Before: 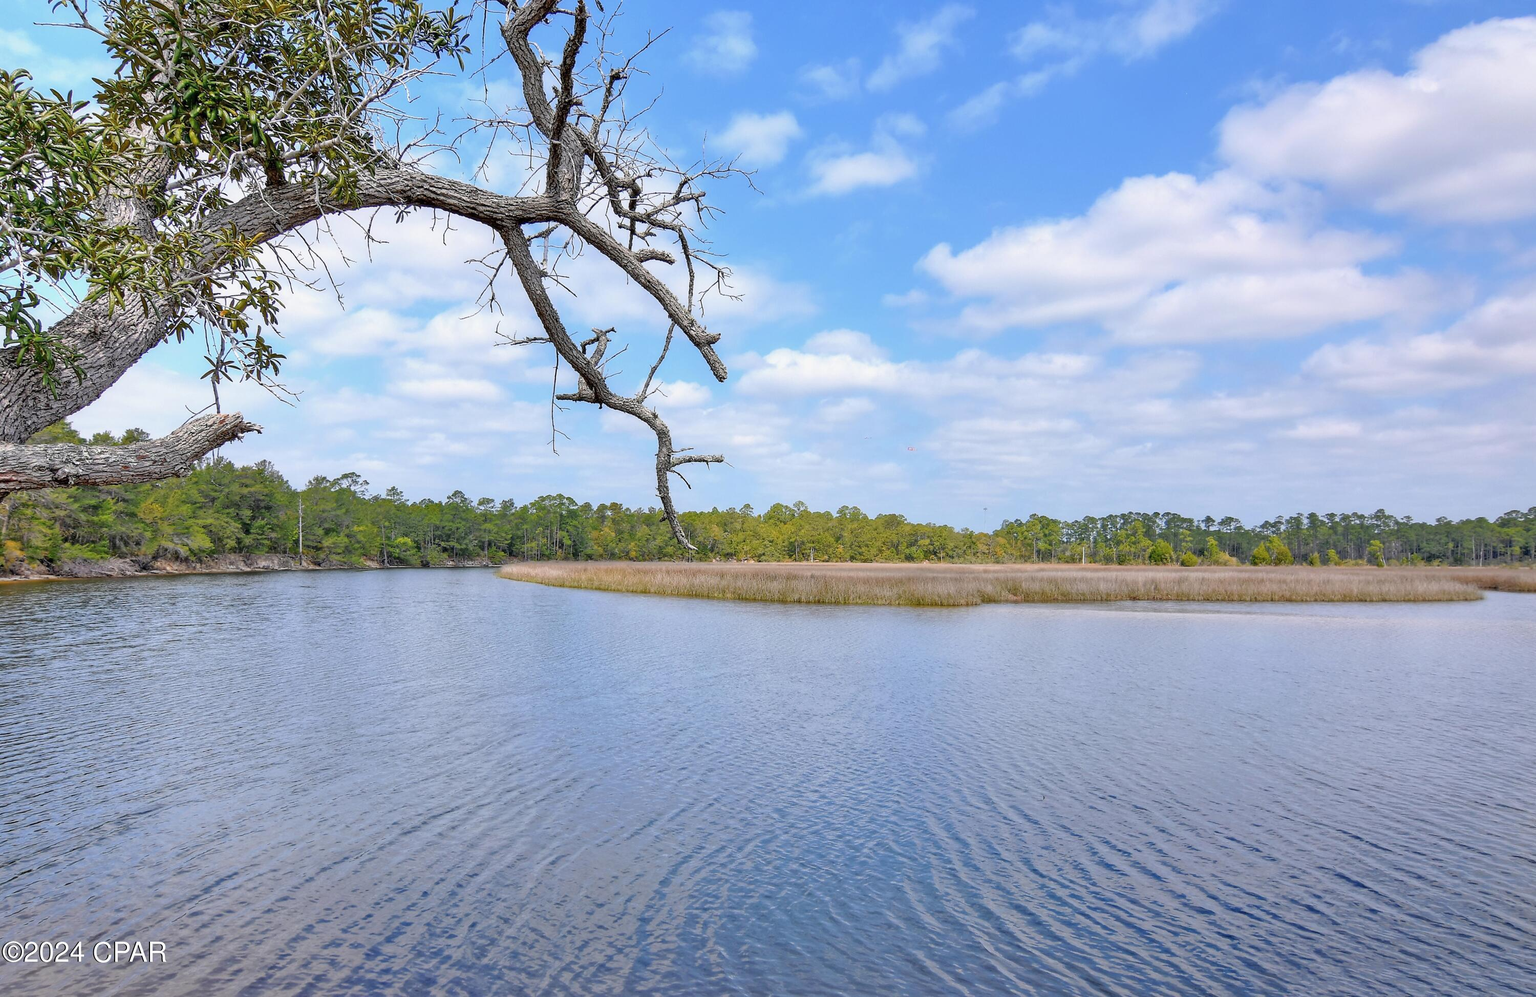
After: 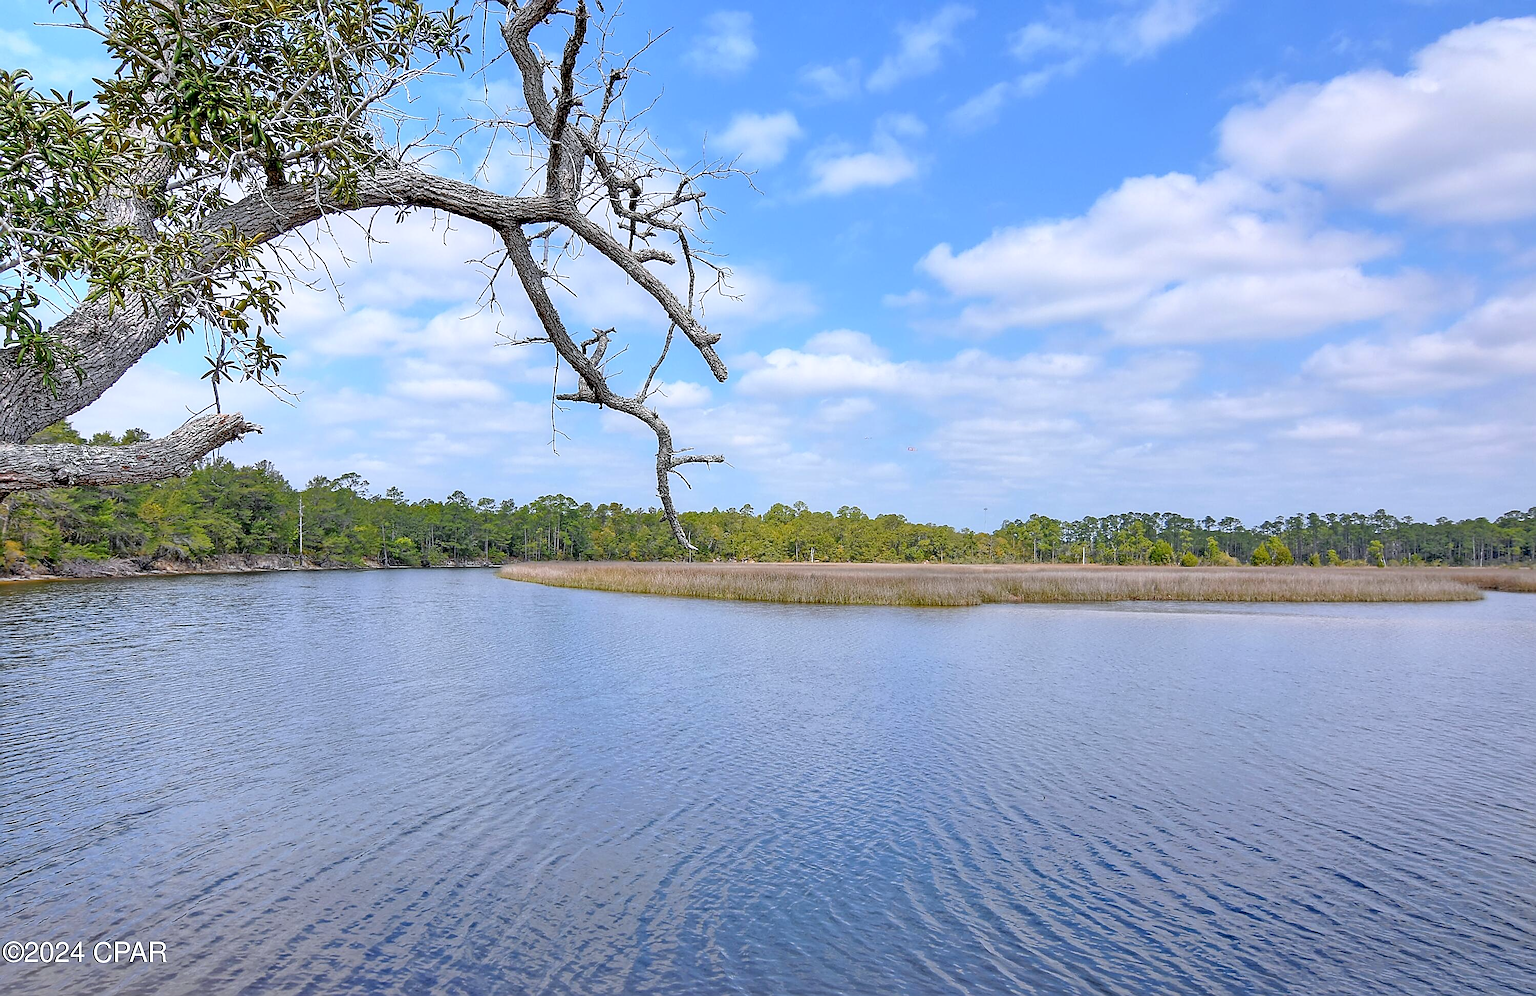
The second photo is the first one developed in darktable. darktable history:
sharpen: amount 0.75
white balance: red 0.976, blue 1.04
